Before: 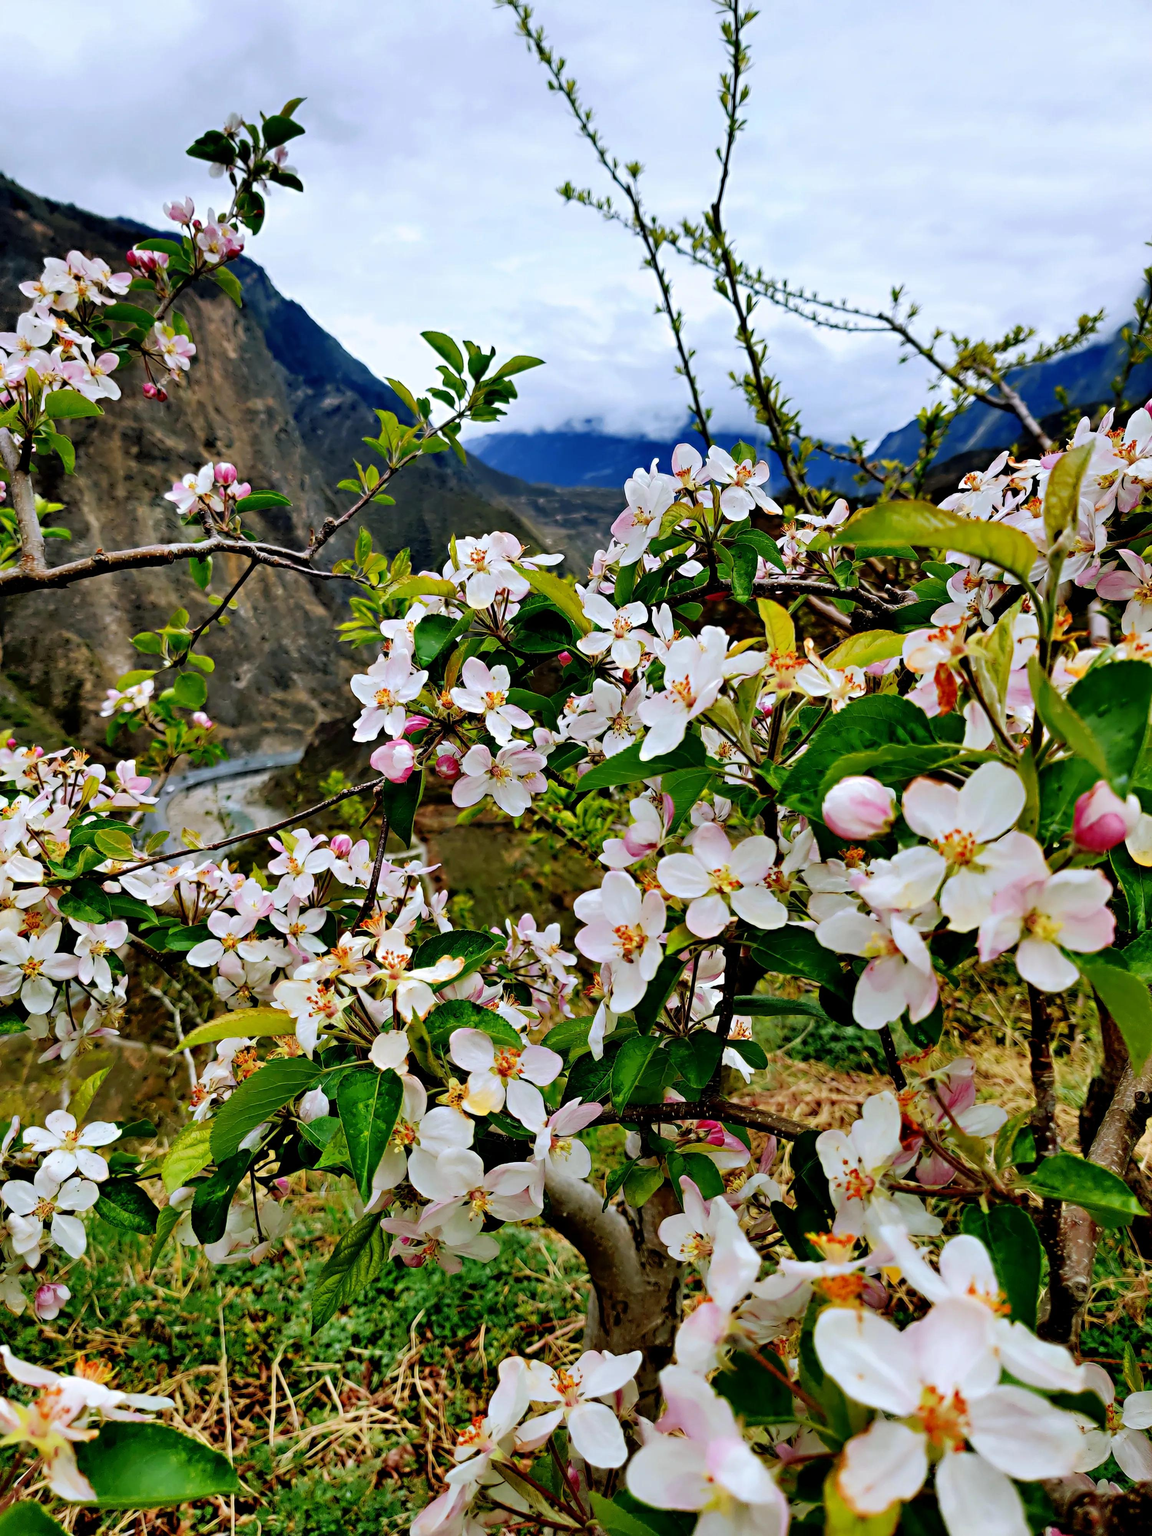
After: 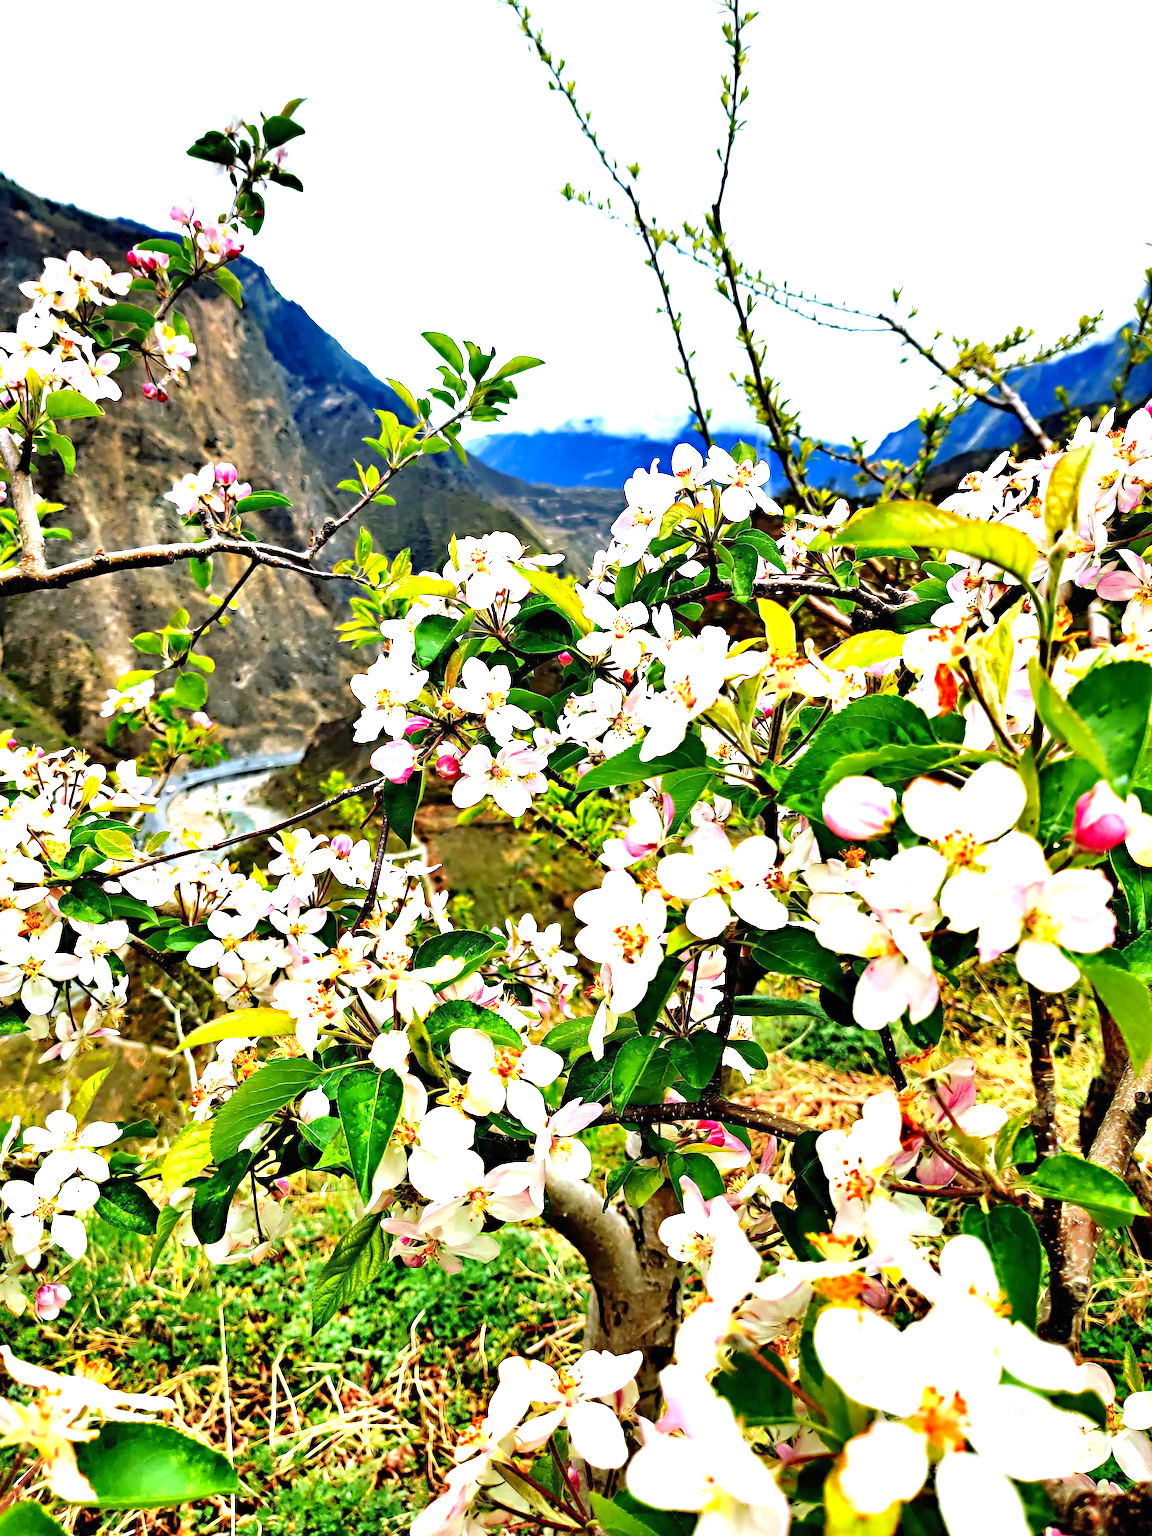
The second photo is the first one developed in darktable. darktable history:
exposure: black level correction 0, exposure 1.675 EV, compensate exposure bias true, compensate highlight preservation false
haze removal: adaptive false
